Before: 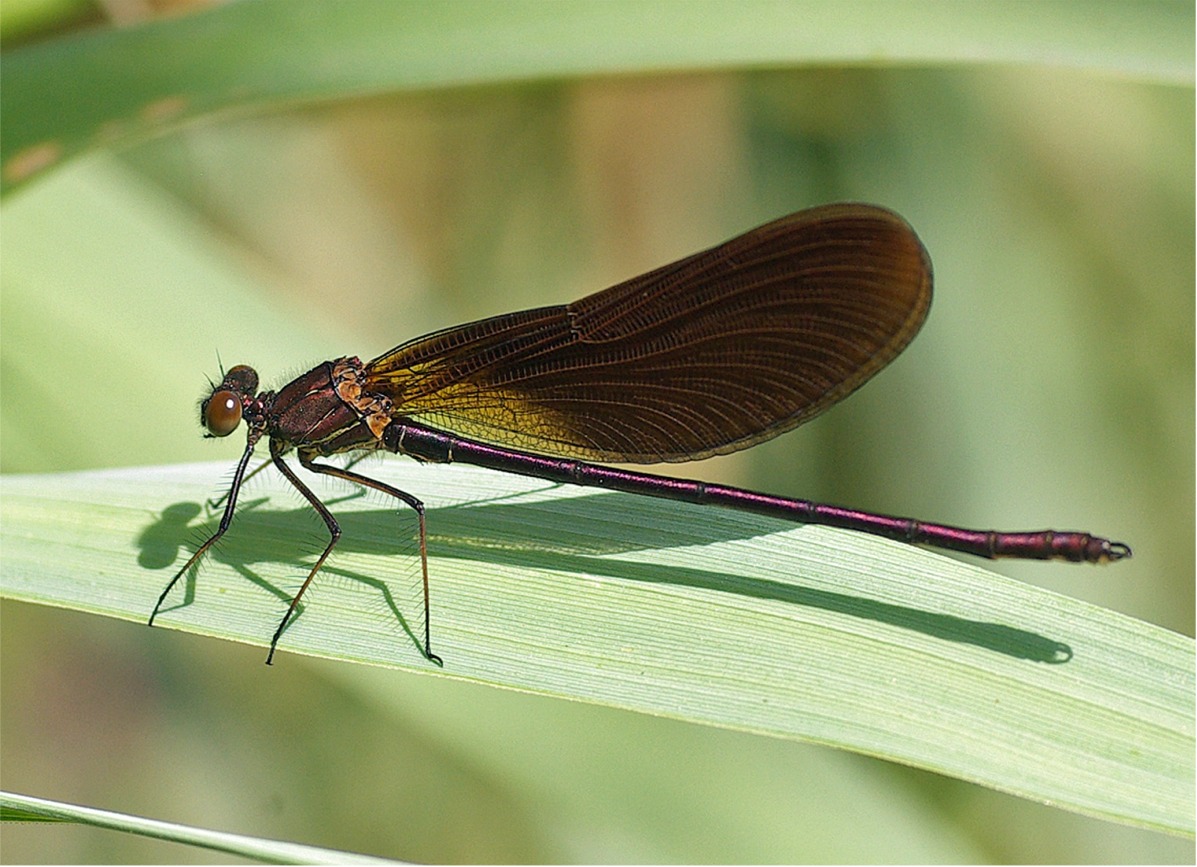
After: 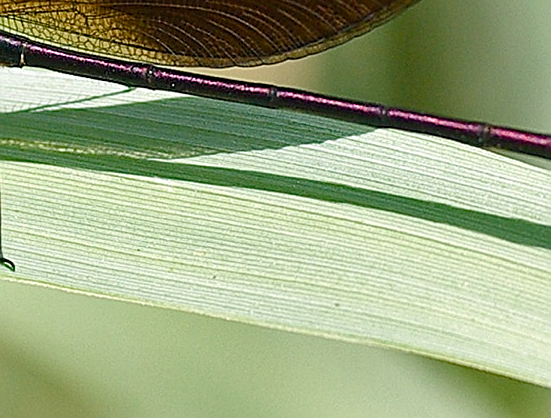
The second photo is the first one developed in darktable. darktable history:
crop: left 35.793%, top 45.738%, right 18.094%, bottom 6.02%
color balance rgb: perceptual saturation grading › global saturation 20%, perceptual saturation grading › highlights -50.321%, perceptual saturation grading › shadows 30.282%
sharpen: on, module defaults
